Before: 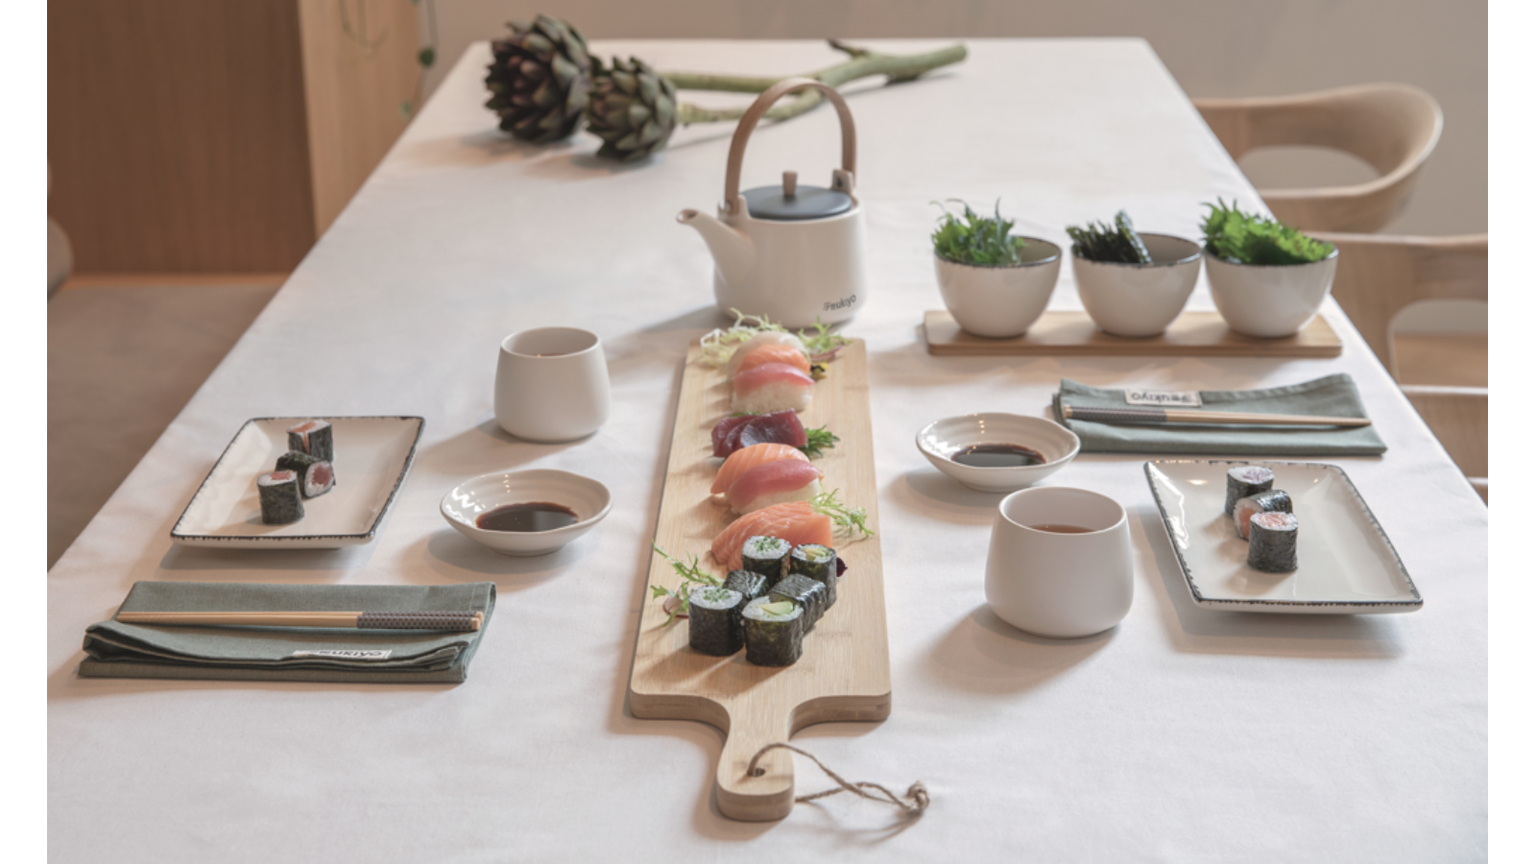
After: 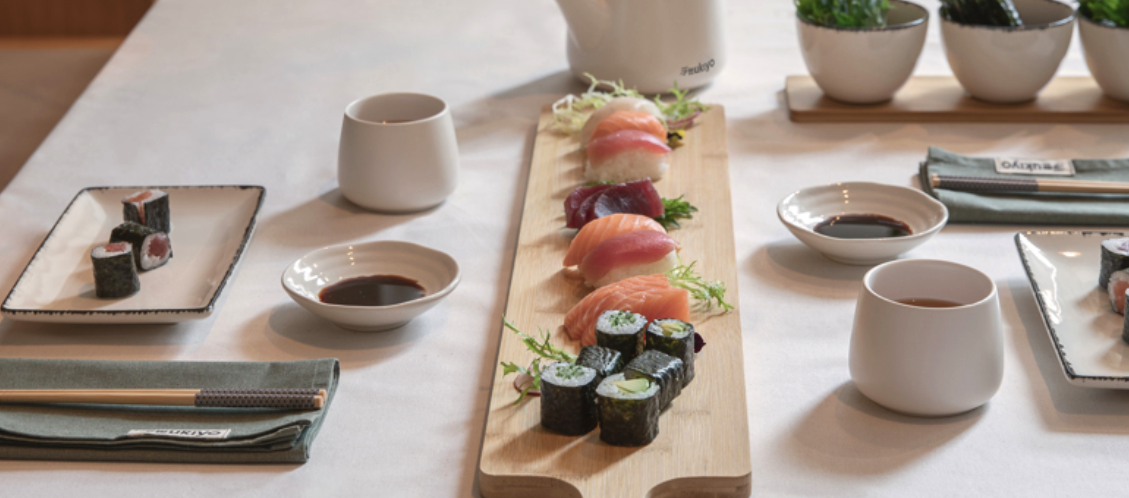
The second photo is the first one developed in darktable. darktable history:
crop: left 11.123%, top 27.61%, right 18.3%, bottom 17.034%
contrast brightness saturation: contrast 0.12, brightness -0.12, saturation 0.2
